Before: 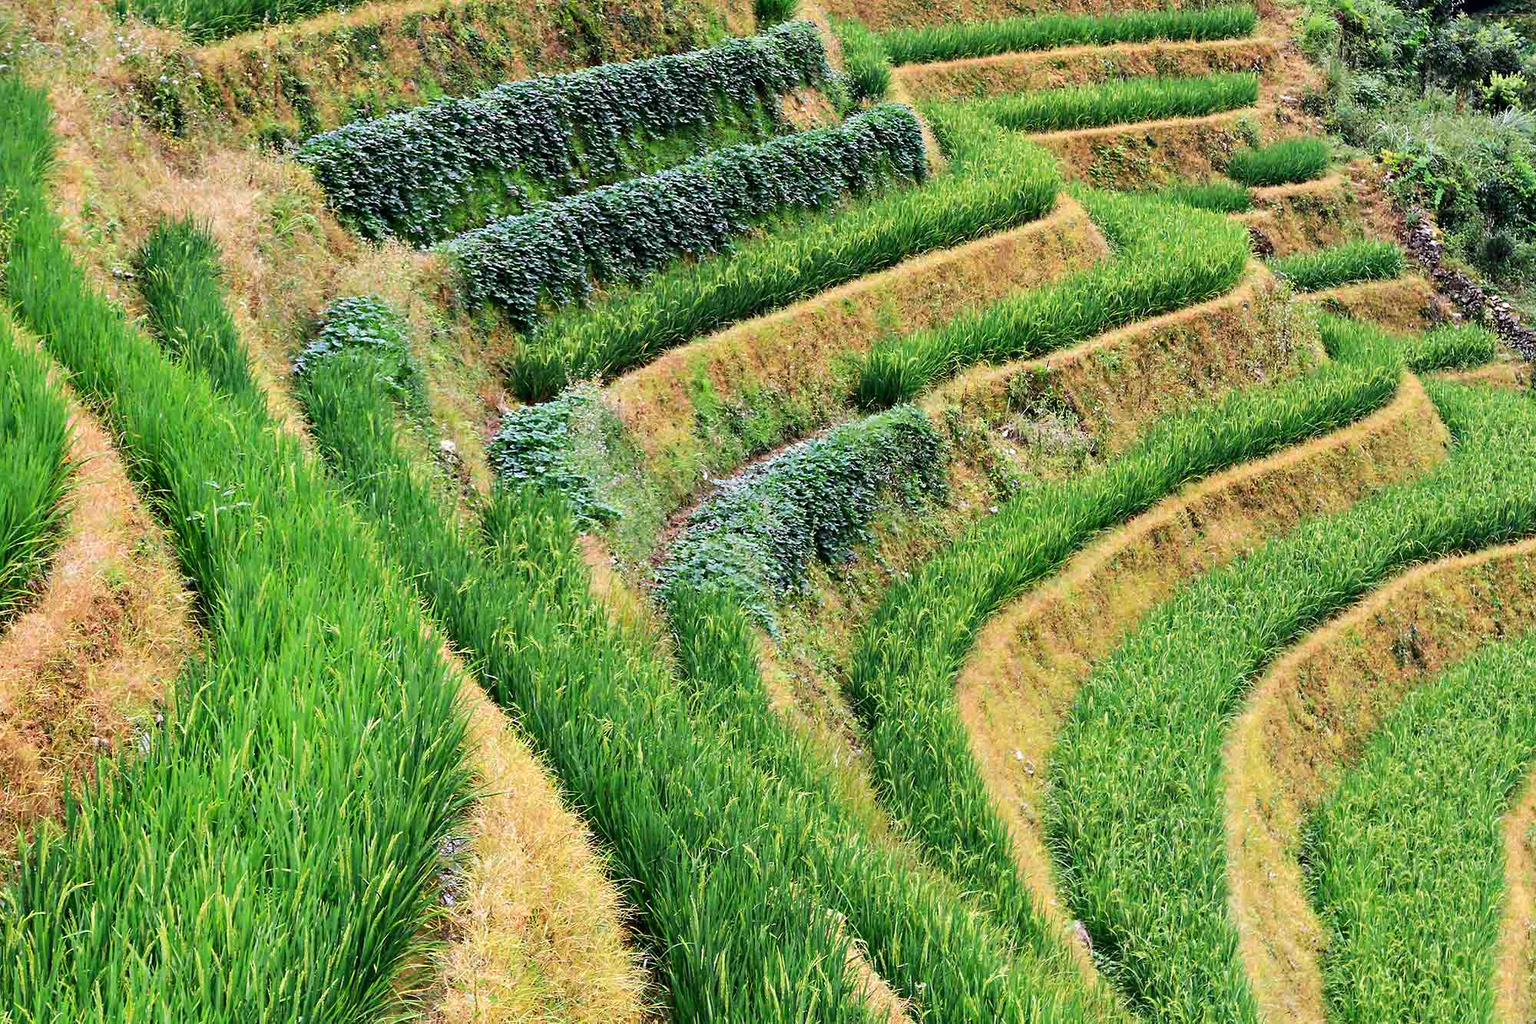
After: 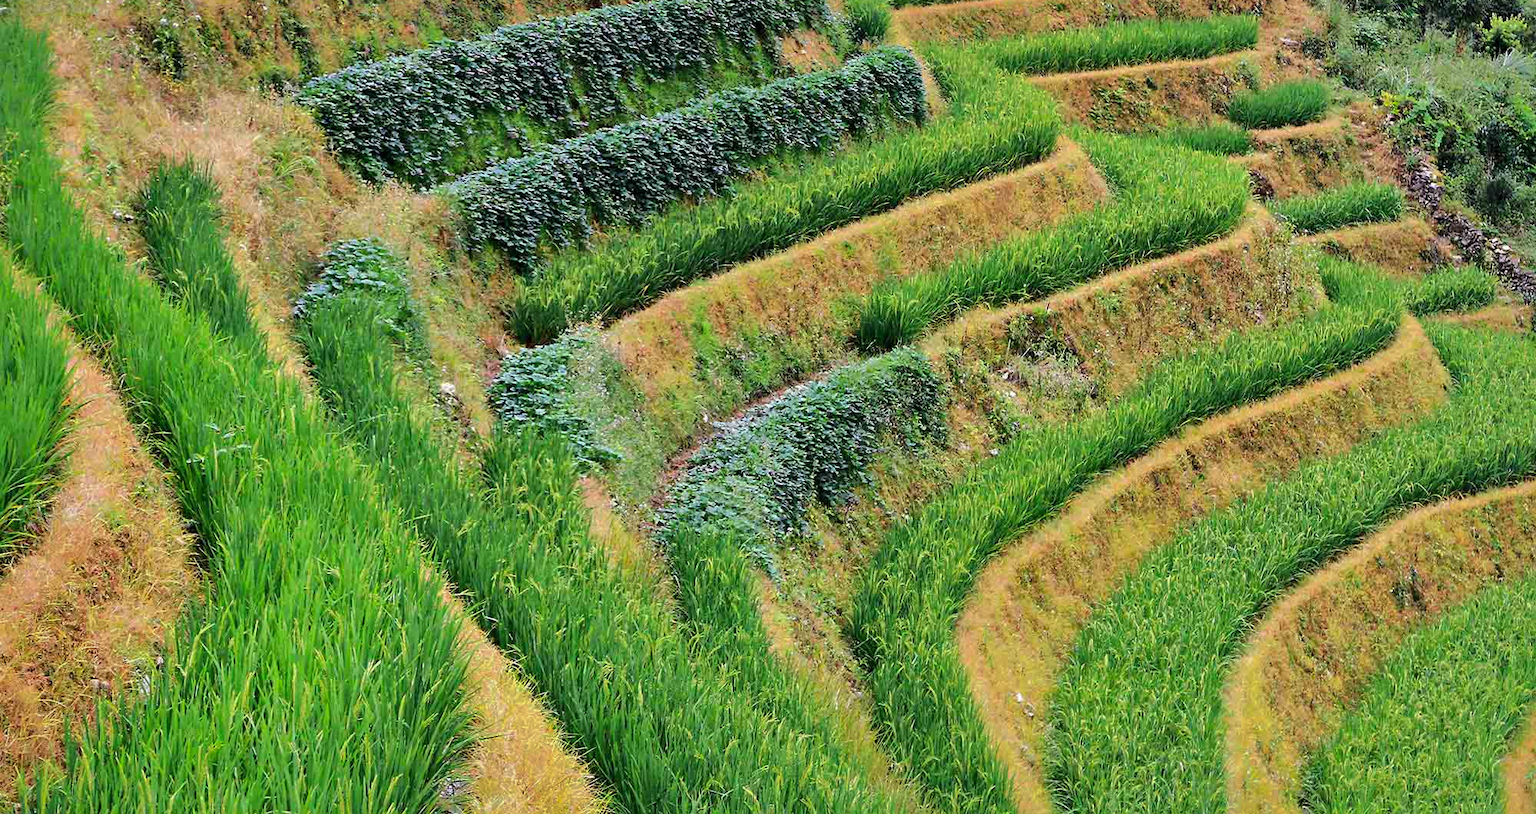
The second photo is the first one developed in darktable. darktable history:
crop and rotate: top 5.668%, bottom 14.766%
shadows and highlights: shadows 25.8, highlights -69.03
